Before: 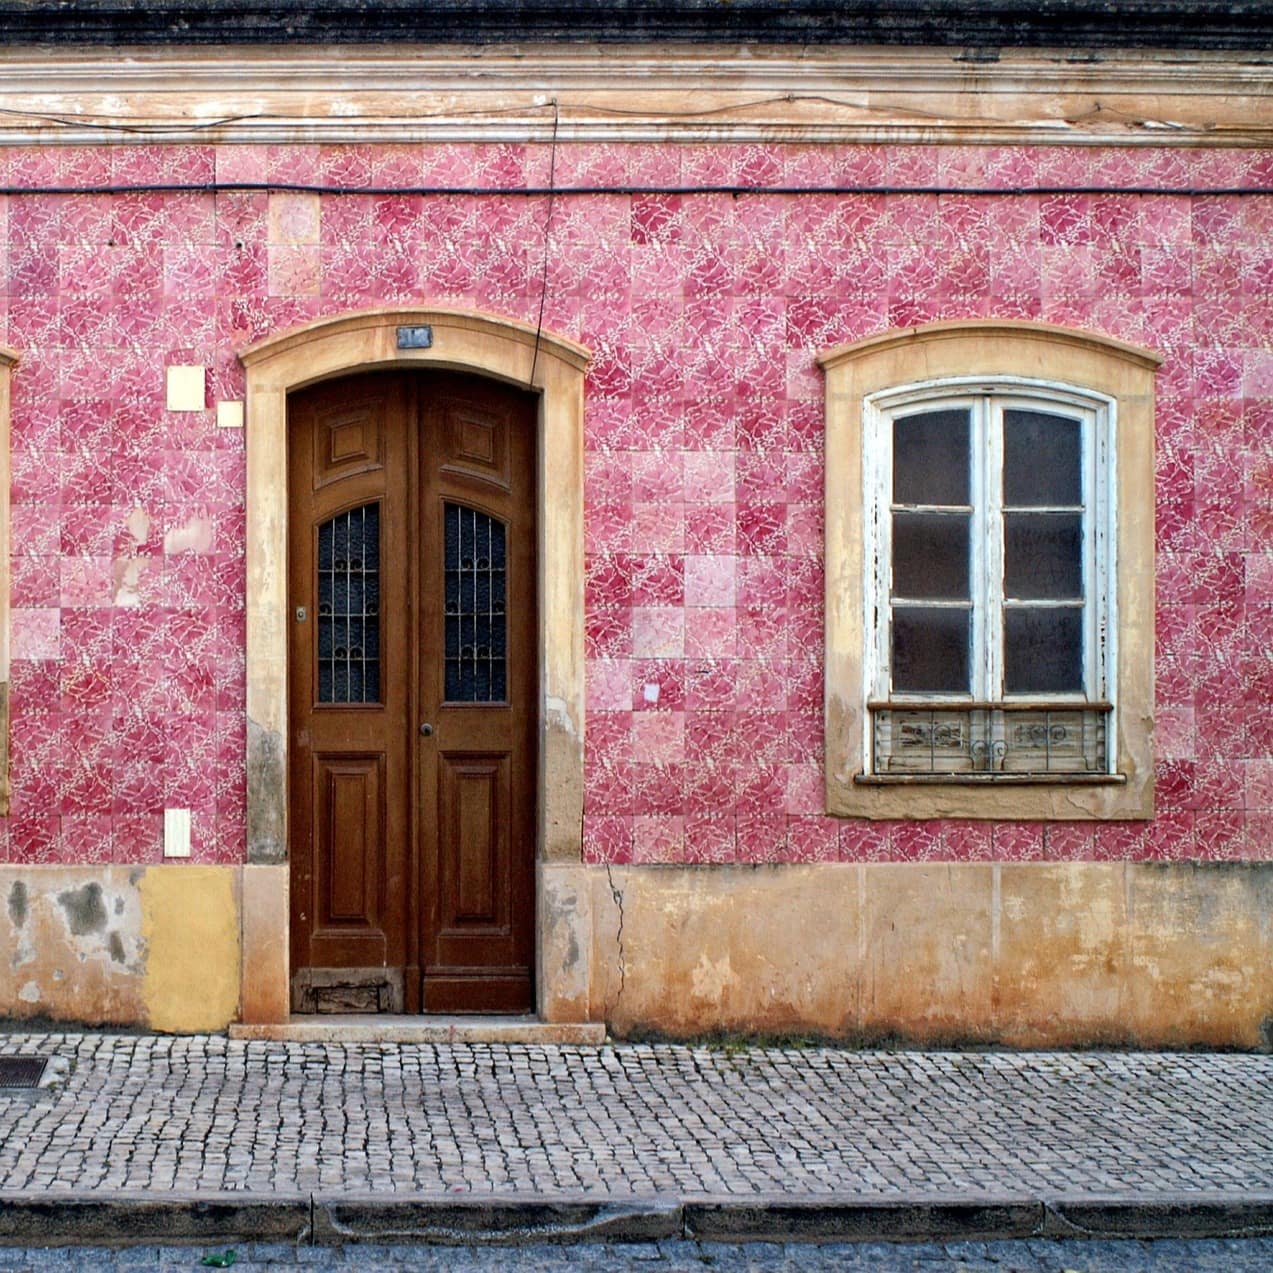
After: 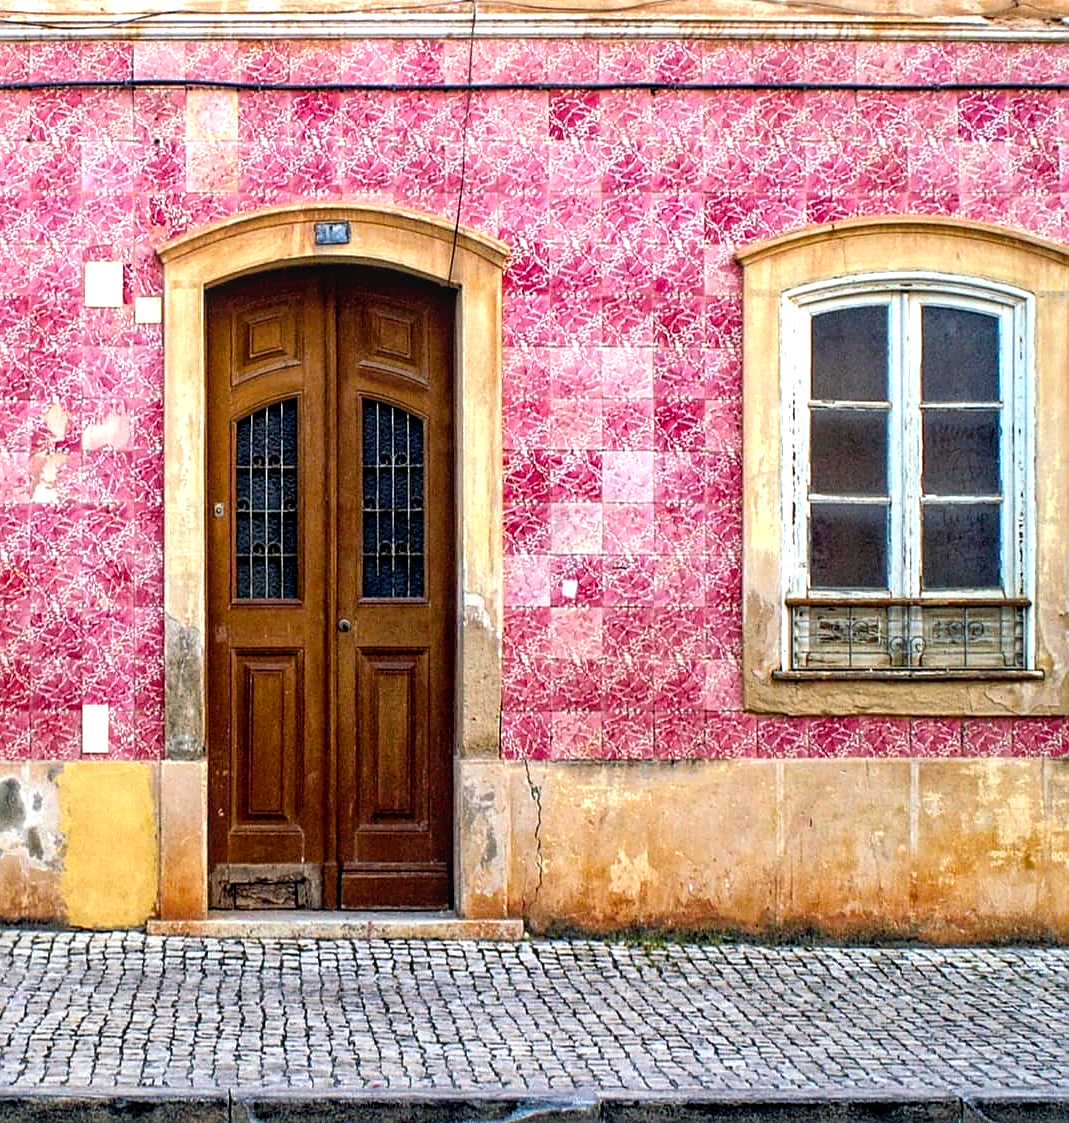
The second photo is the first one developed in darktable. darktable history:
crop: left 6.446%, top 8.188%, right 9.538%, bottom 3.548%
sharpen: on, module defaults
exposure: black level correction 0.001, exposure 0.5 EV, compensate exposure bias true, compensate highlight preservation false
local contrast: on, module defaults
color balance rgb: perceptual saturation grading › global saturation 20%, global vibrance 20%
